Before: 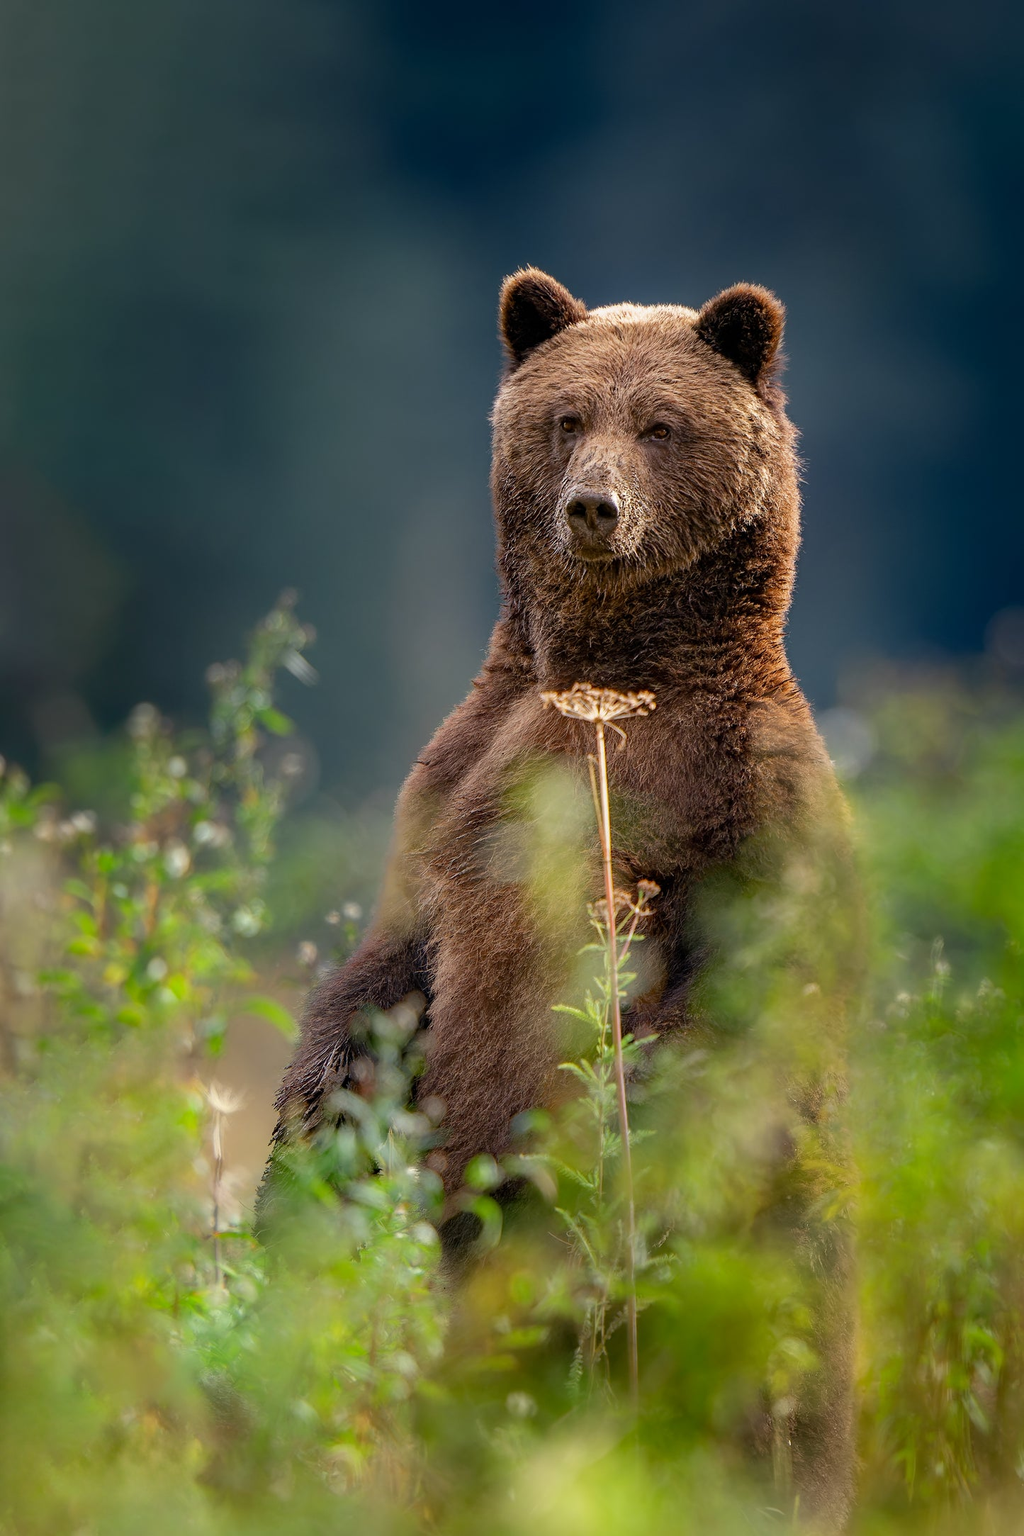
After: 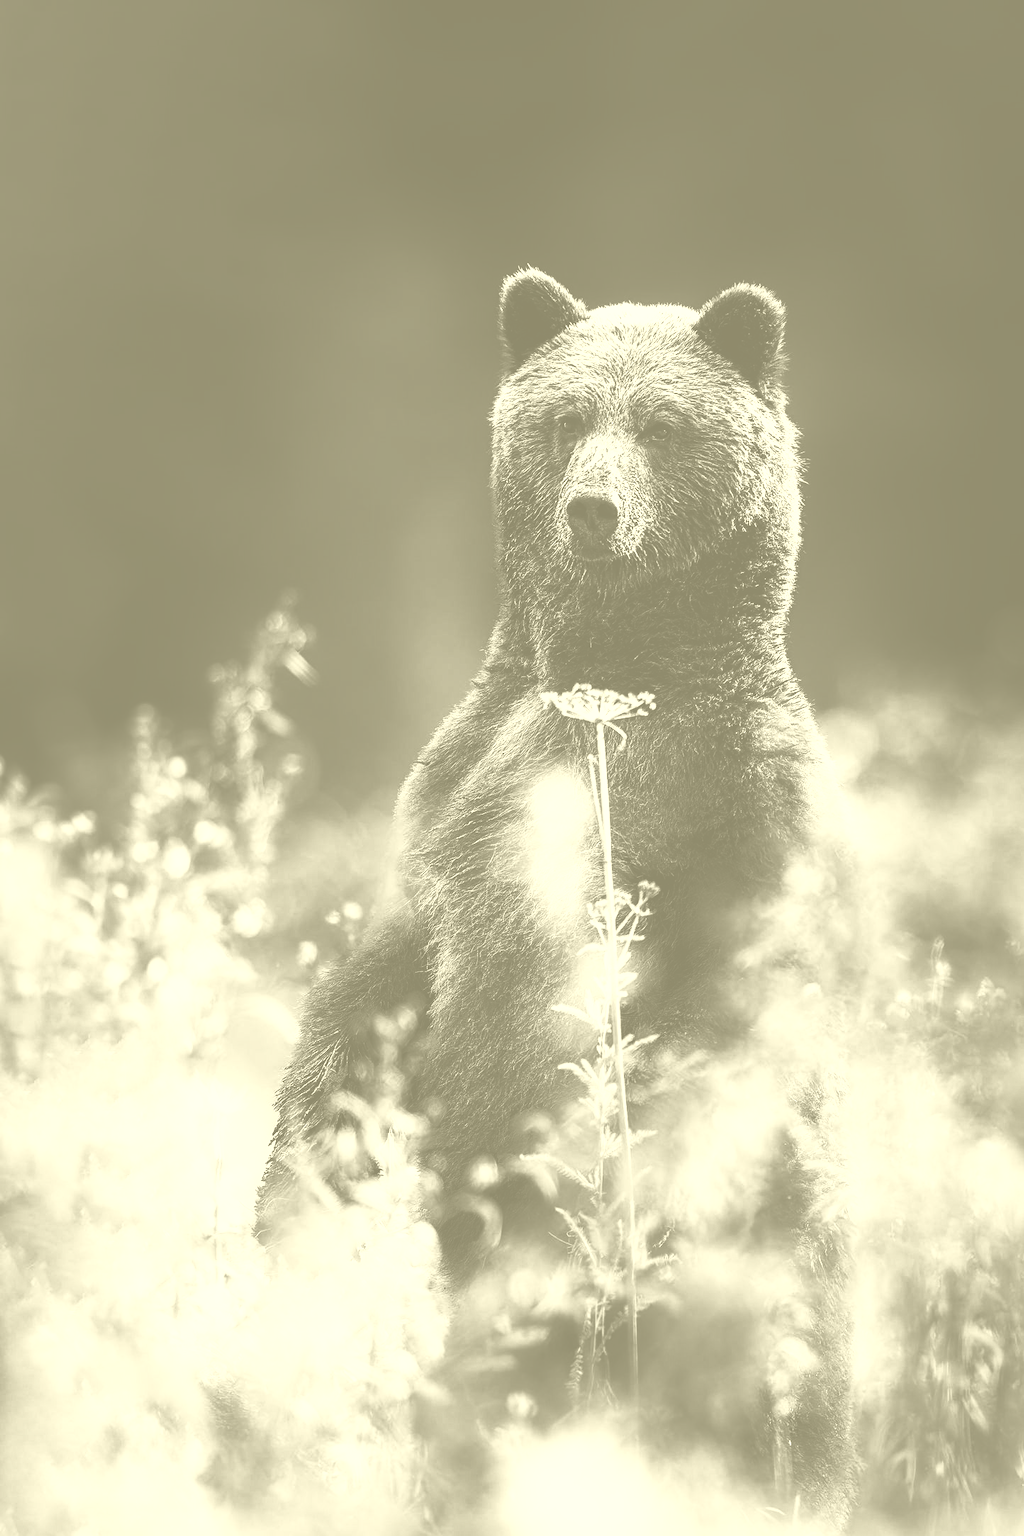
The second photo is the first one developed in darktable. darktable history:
colorize: hue 43.2°, saturation 40%, version 1
contrast brightness saturation: contrast 0.93, brightness 0.2
contrast equalizer: y [[0.5, 0.486, 0.447, 0.446, 0.489, 0.5], [0.5 ×6], [0.5 ×6], [0 ×6], [0 ×6]]
